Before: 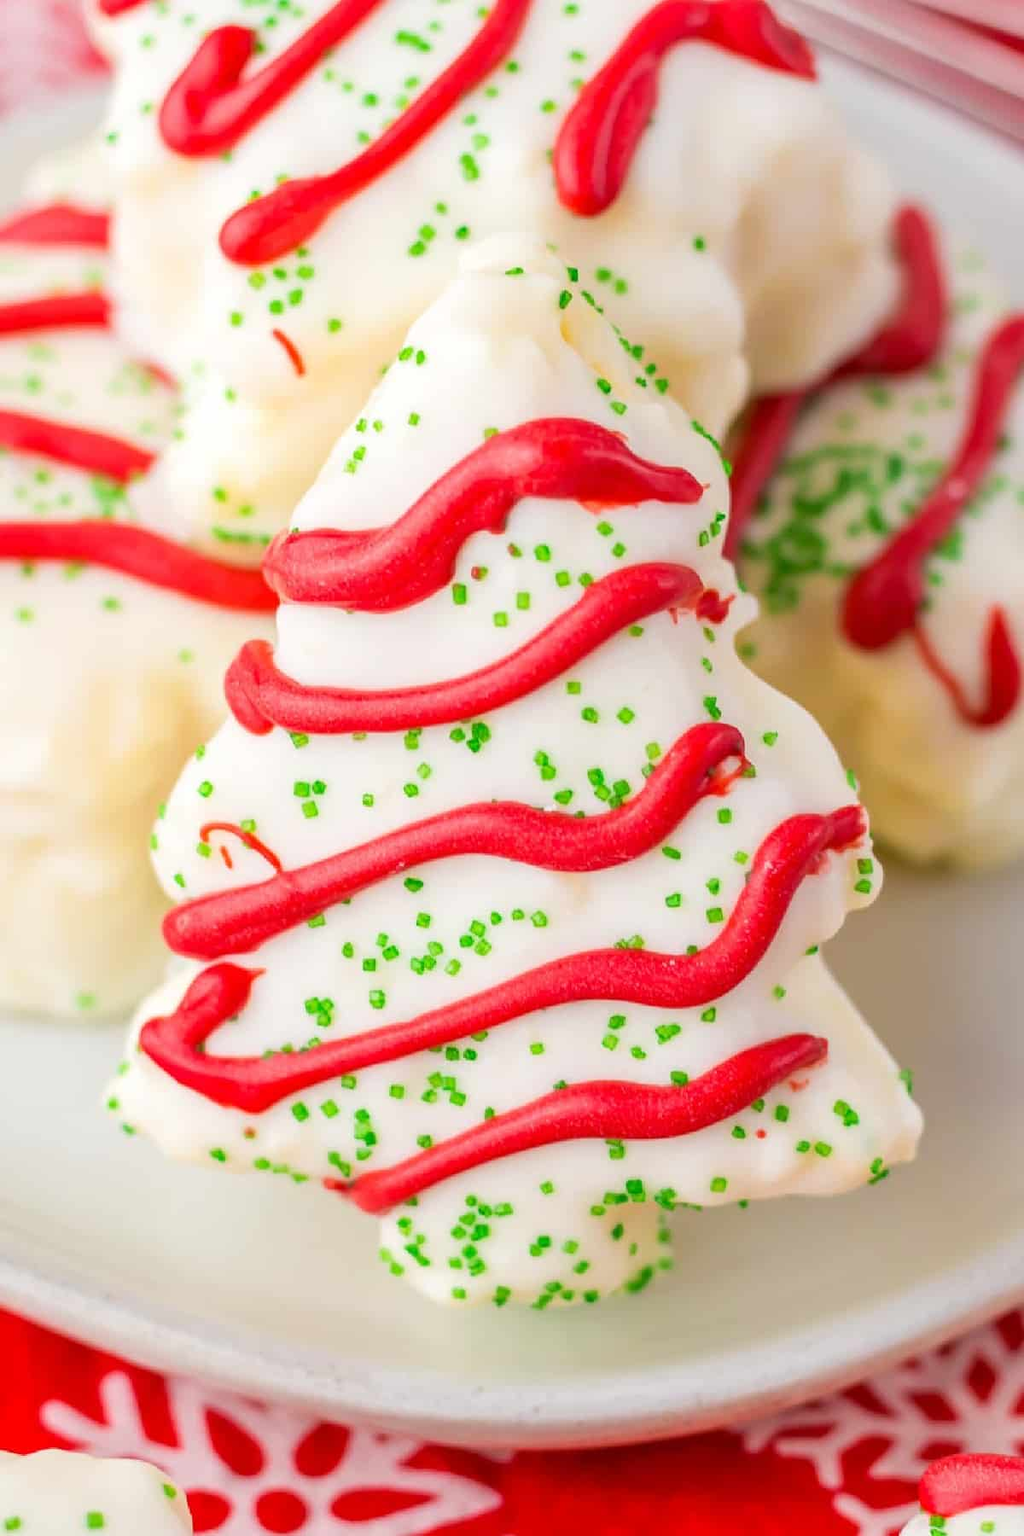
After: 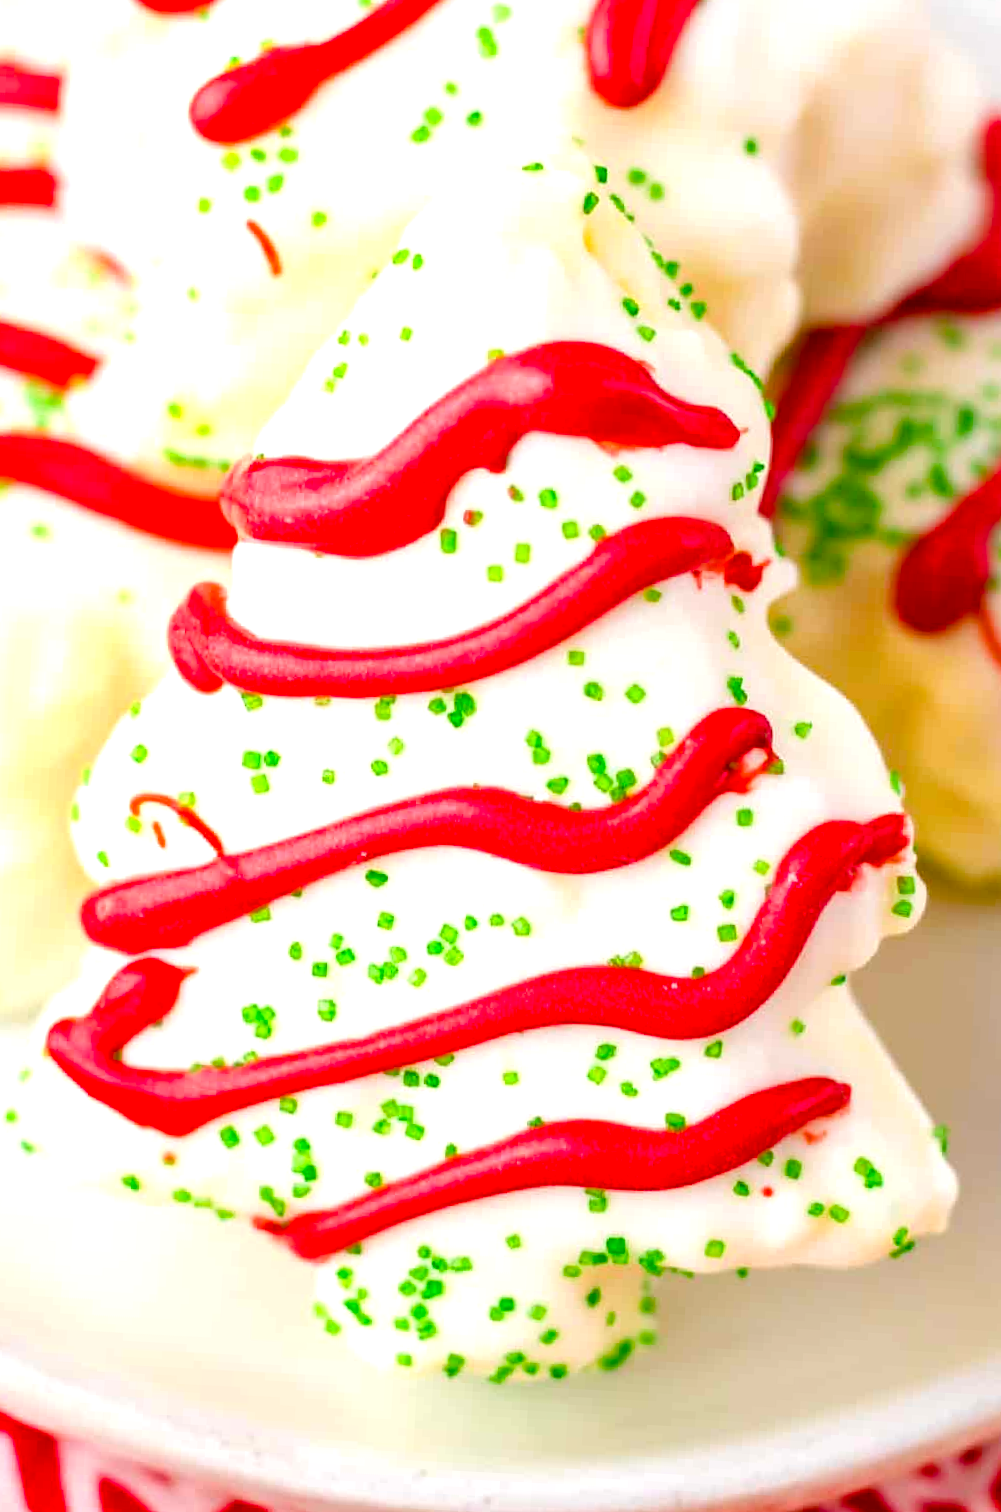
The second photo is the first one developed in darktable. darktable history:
crop and rotate: angle -3.06°, left 5.199%, top 5.207%, right 4.747%, bottom 4.123%
tone equalizer: -8 EV -1.83 EV, -7 EV -1.2 EV, -6 EV -1.61 EV, smoothing diameter 24.94%, edges refinement/feathering 6.73, preserve details guided filter
color balance rgb: power › hue 62.84°, perceptual saturation grading › global saturation 35.136%, perceptual saturation grading › highlights -29.907%, perceptual saturation grading › shadows 35.997%
levels: black 0.065%, levels [0, 0.43, 0.859]
